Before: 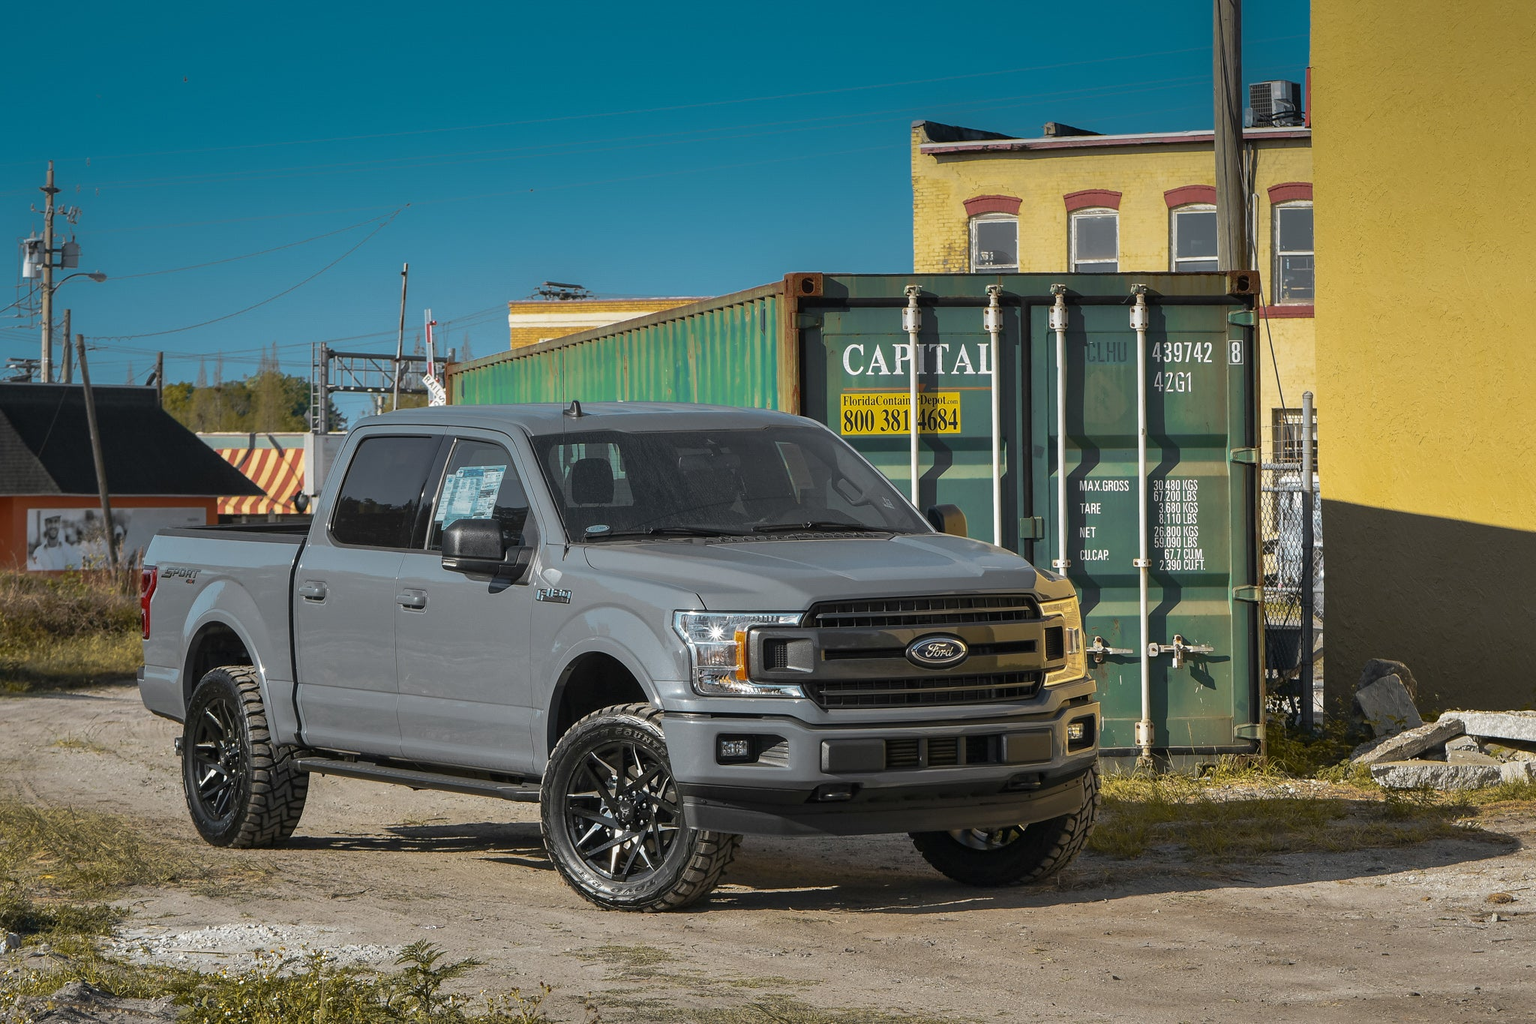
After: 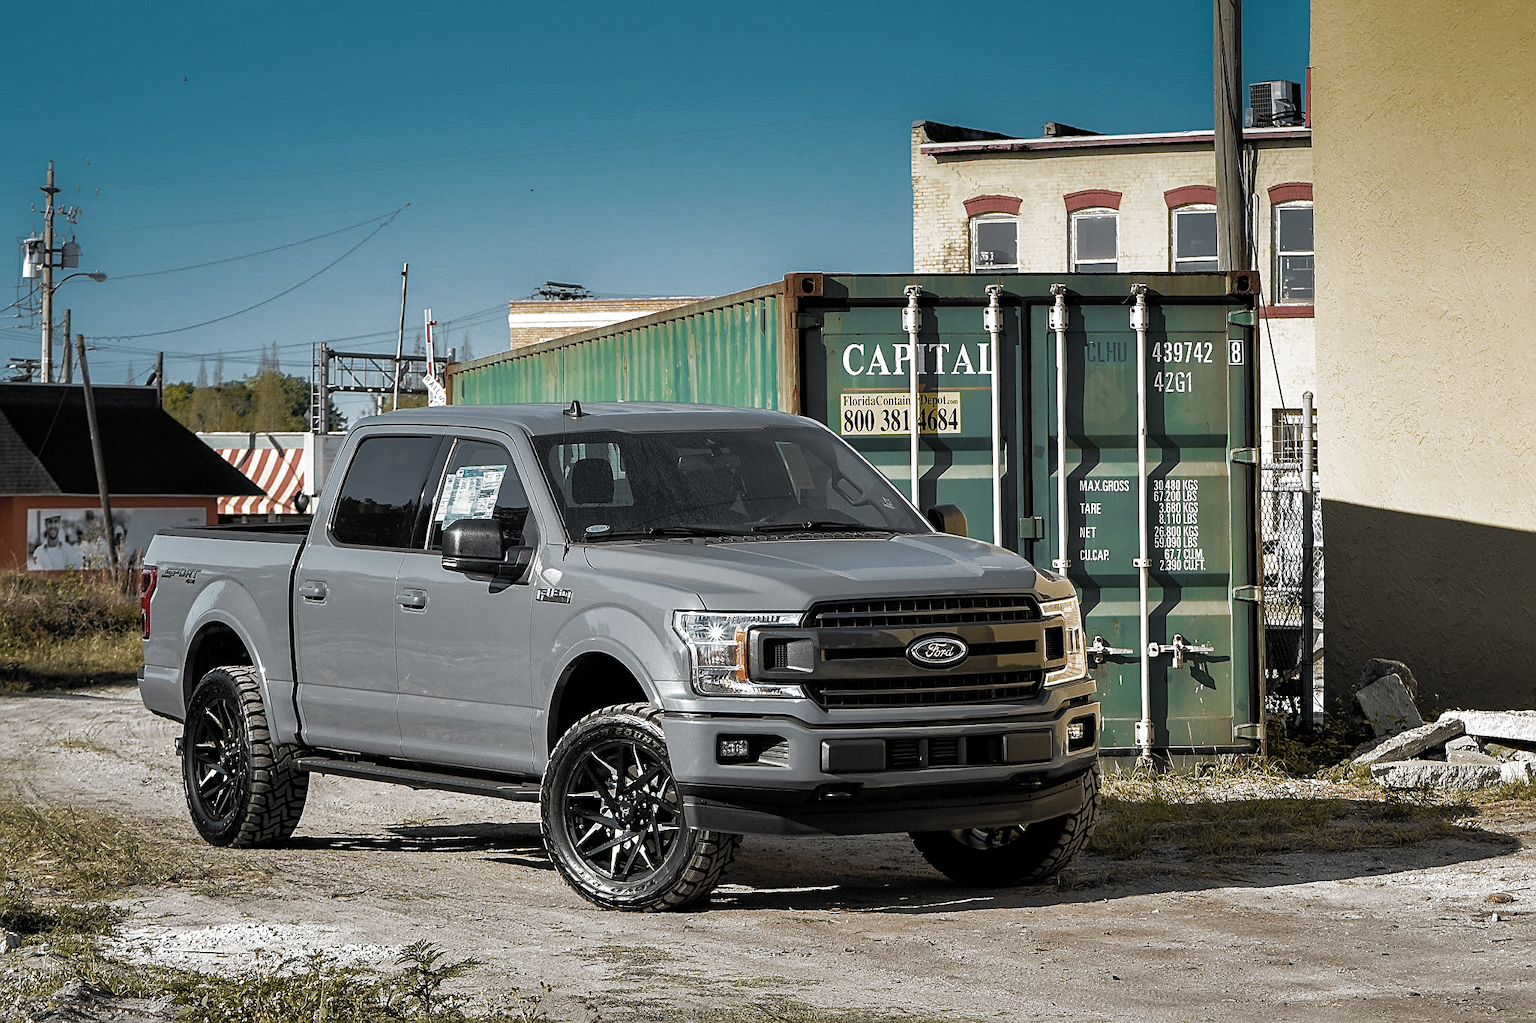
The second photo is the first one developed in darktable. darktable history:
sharpen: on, module defaults
filmic rgb: black relative exposure -4.96 EV, white relative exposure 2.83 EV, hardness 3.73, preserve chrominance RGB euclidean norm (legacy), color science v4 (2020)
